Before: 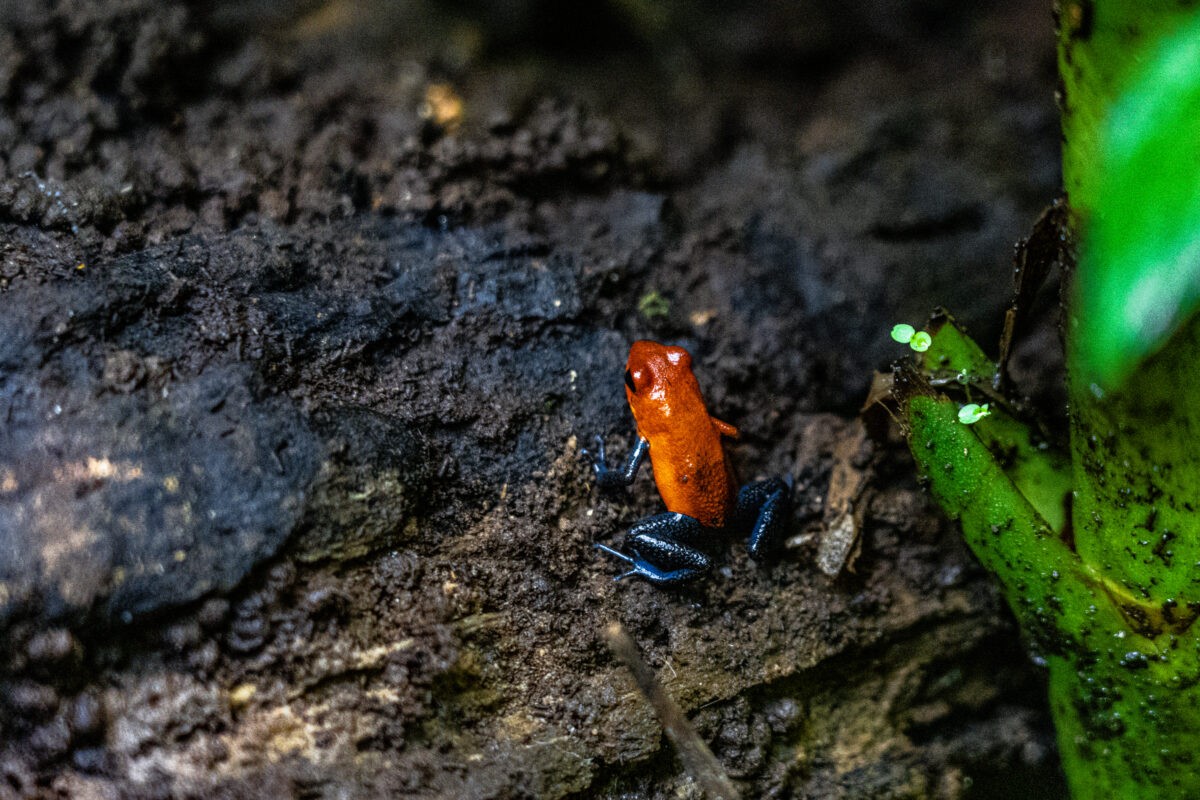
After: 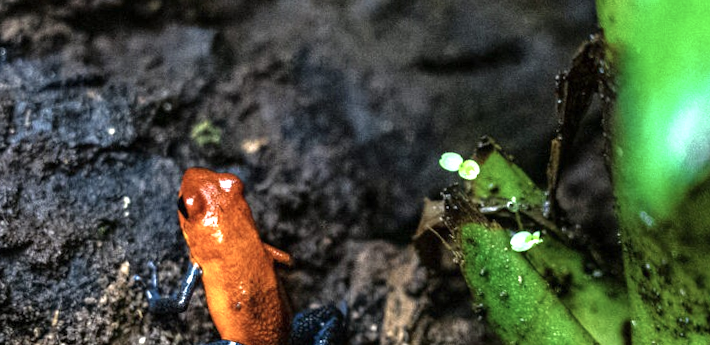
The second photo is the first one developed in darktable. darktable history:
crop: left 36.005%, top 18.293%, right 0.31%, bottom 38.444%
contrast brightness saturation: contrast 0.06, brightness -0.01, saturation -0.23
rotate and perspective: rotation 0.215°, lens shift (vertical) -0.139, crop left 0.069, crop right 0.939, crop top 0.002, crop bottom 0.996
exposure: exposure 1 EV, compensate highlight preservation false
